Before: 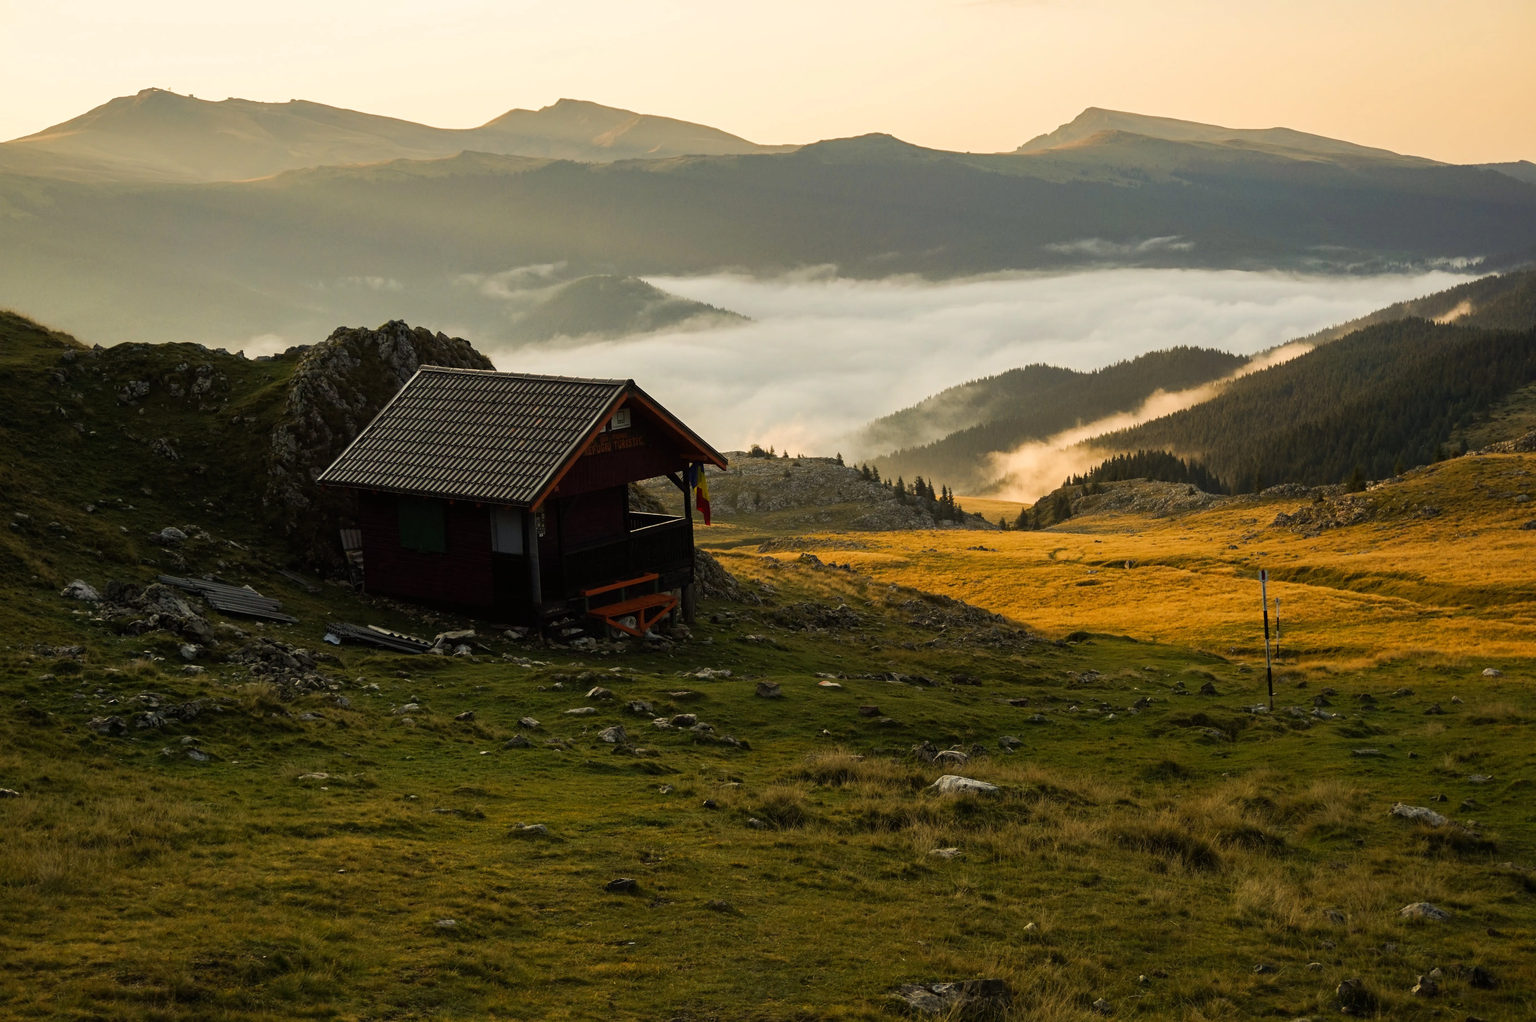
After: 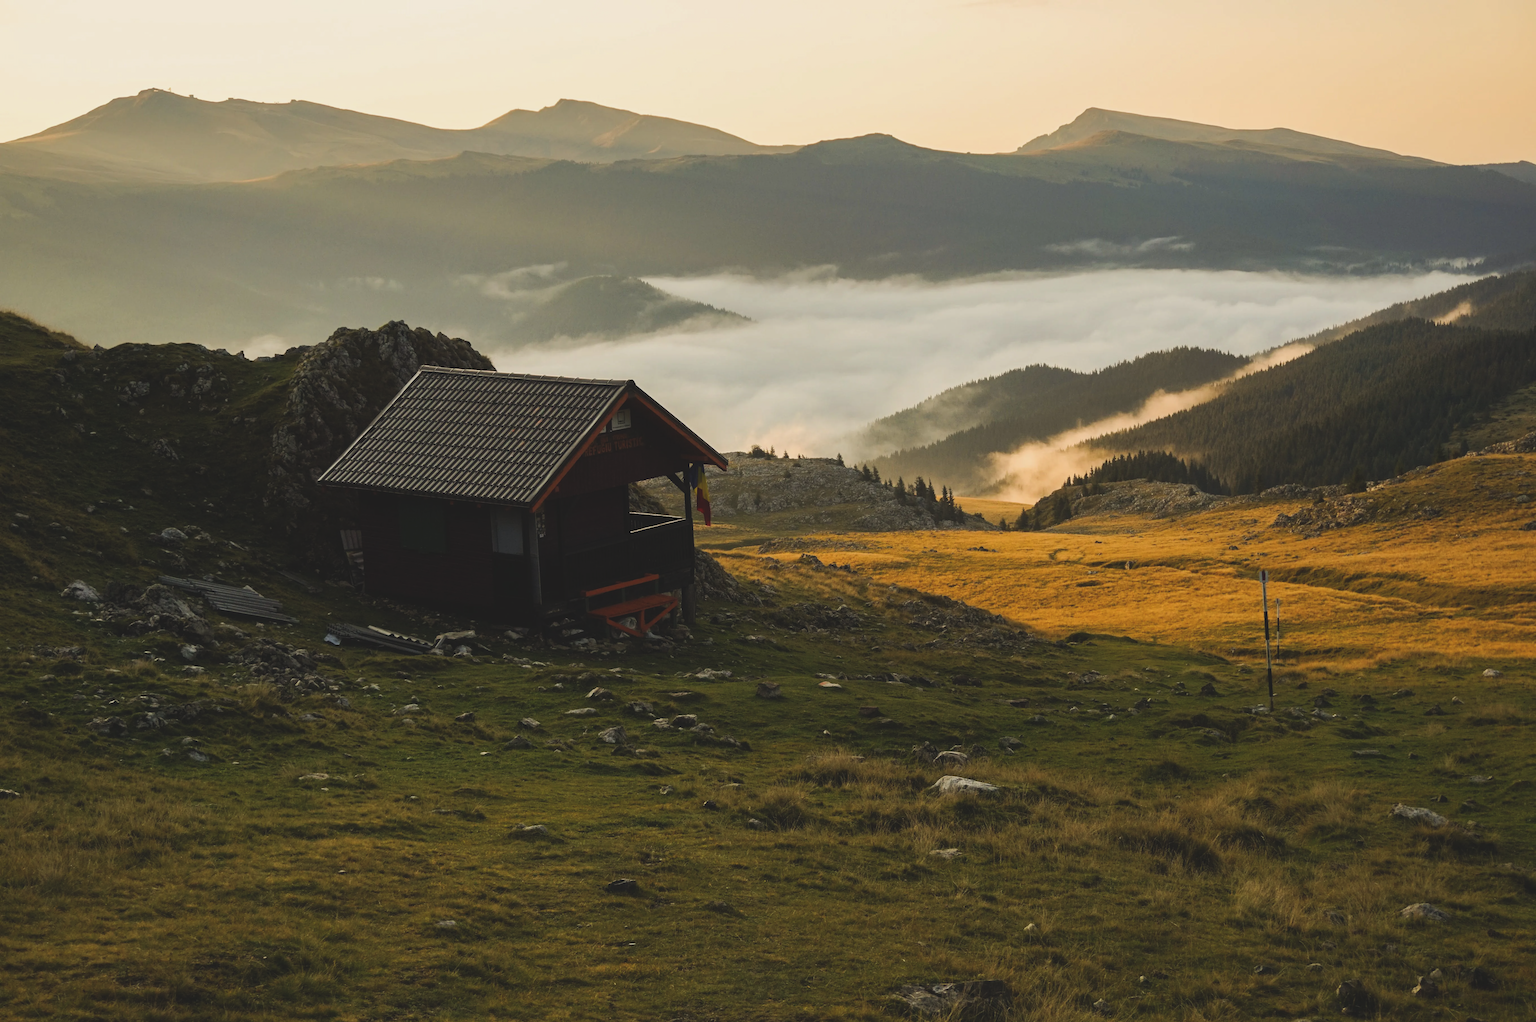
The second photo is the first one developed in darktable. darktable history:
tone equalizer: on, module defaults
exposure: black level correction -0.014, exposure -0.193 EV, compensate highlight preservation false
